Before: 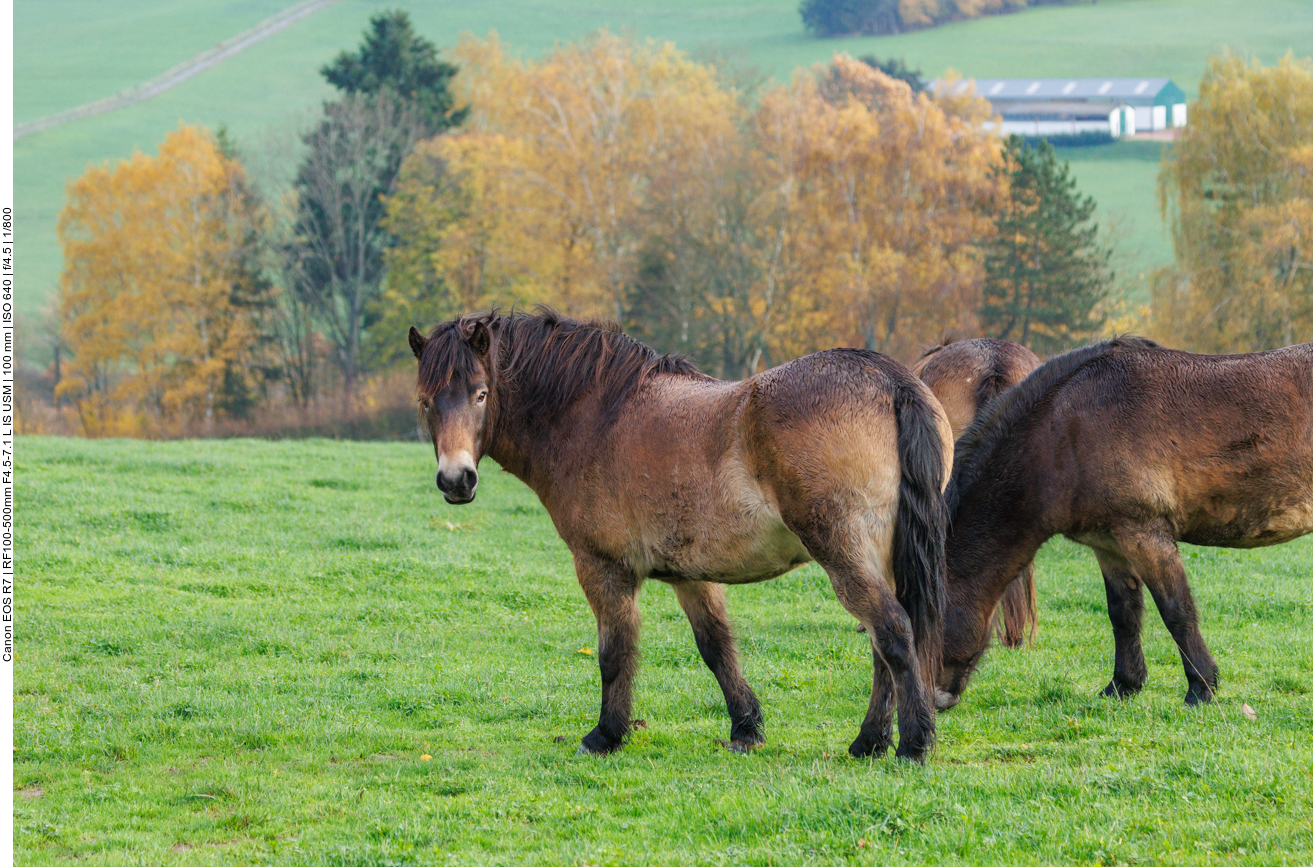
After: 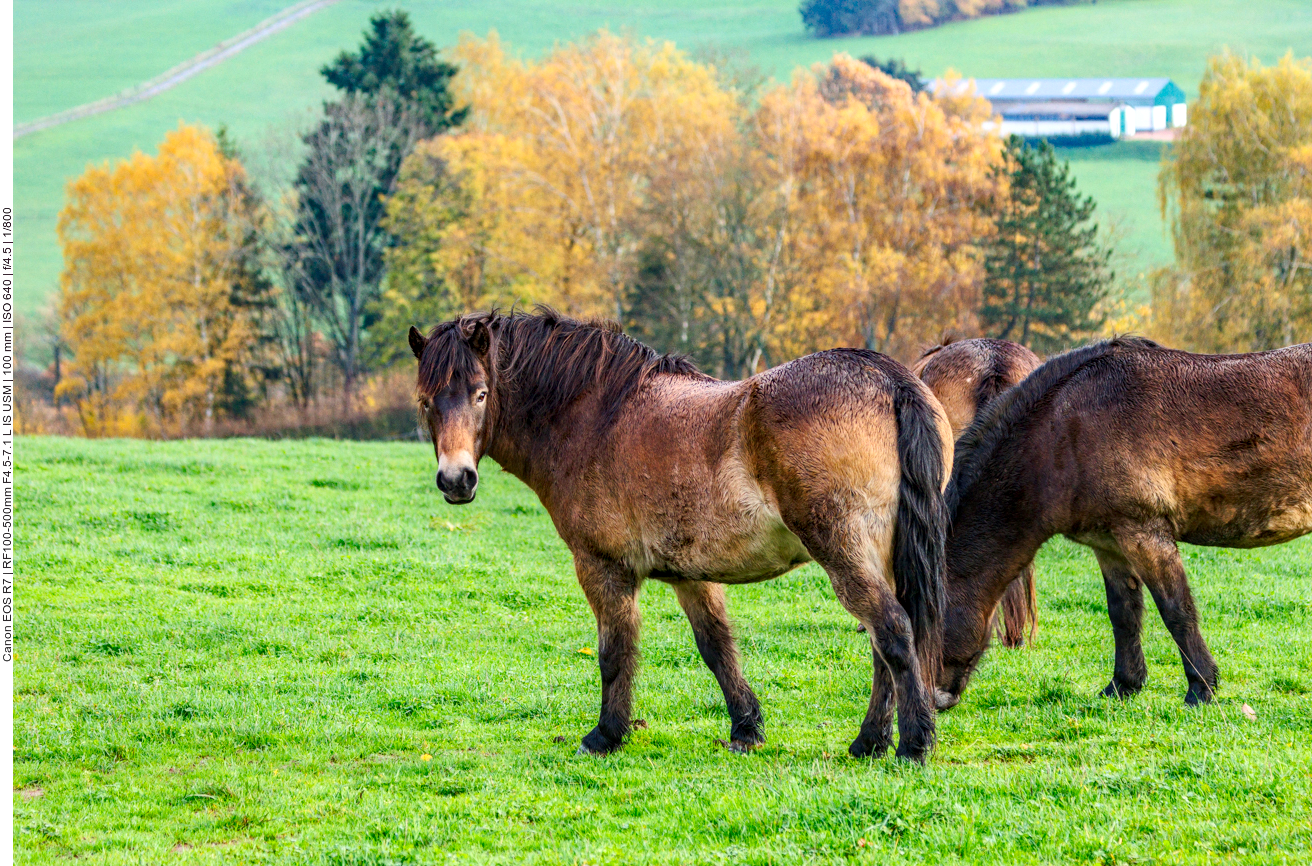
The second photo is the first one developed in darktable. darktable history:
contrast brightness saturation: contrast 0.234, brightness 0.113, saturation 0.29
haze removal: strength 0.251, distance 0.246, compatibility mode true, adaptive false
local contrast: detail 130%
